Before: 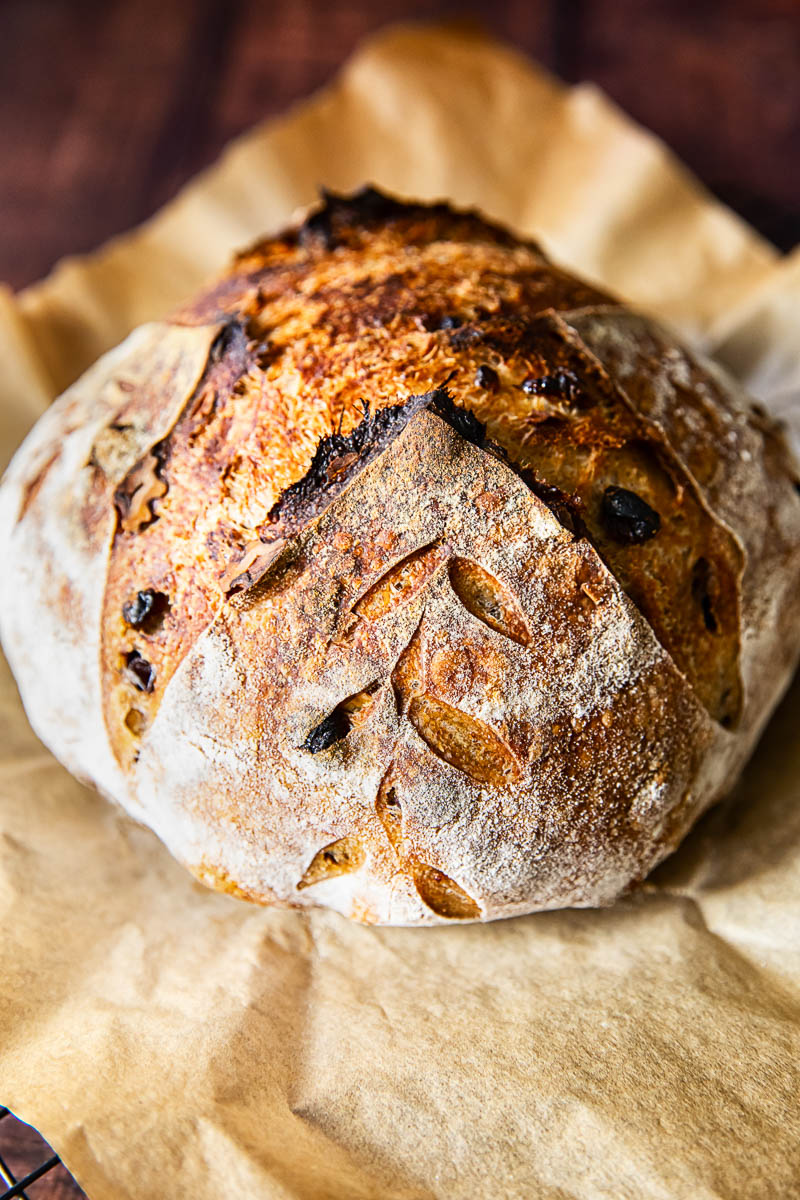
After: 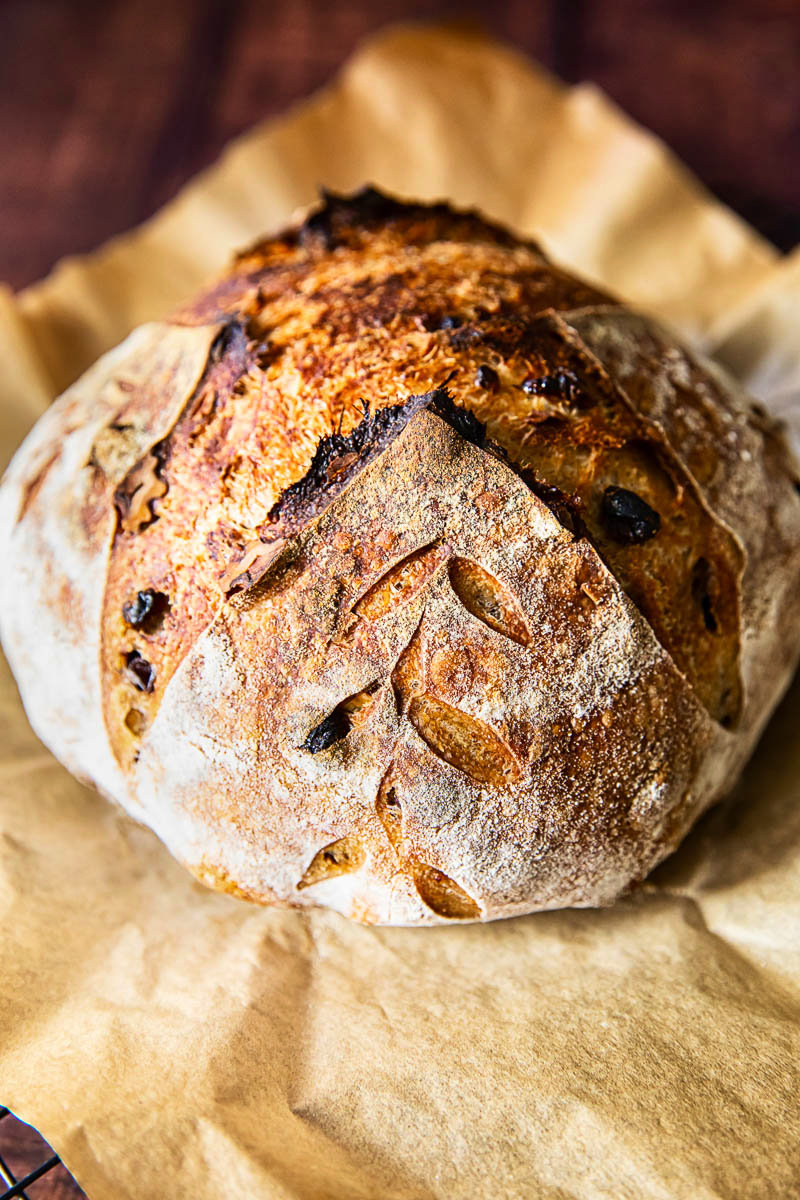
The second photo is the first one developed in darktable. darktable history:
velvia: strength 28.99%
